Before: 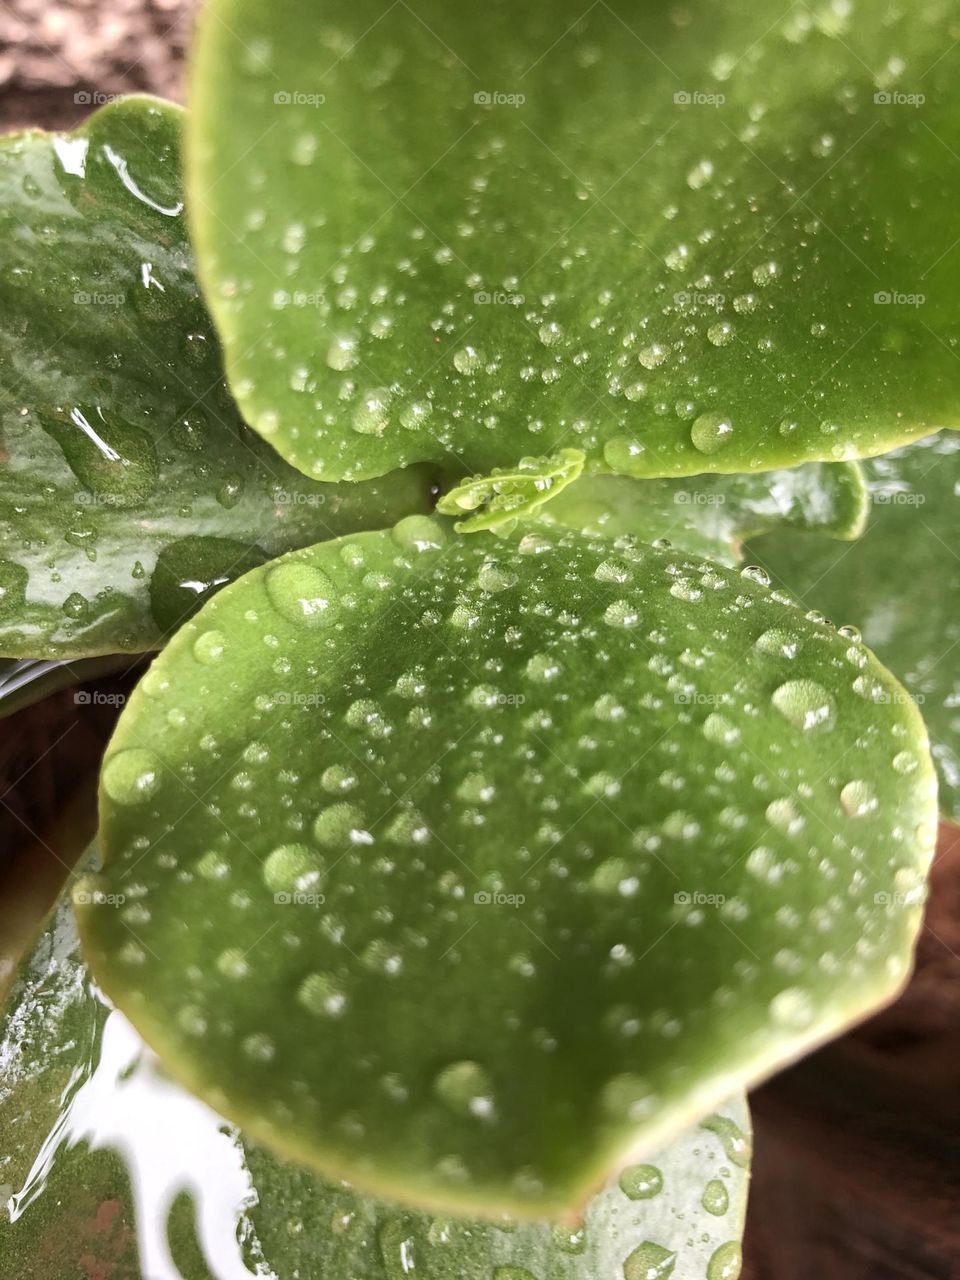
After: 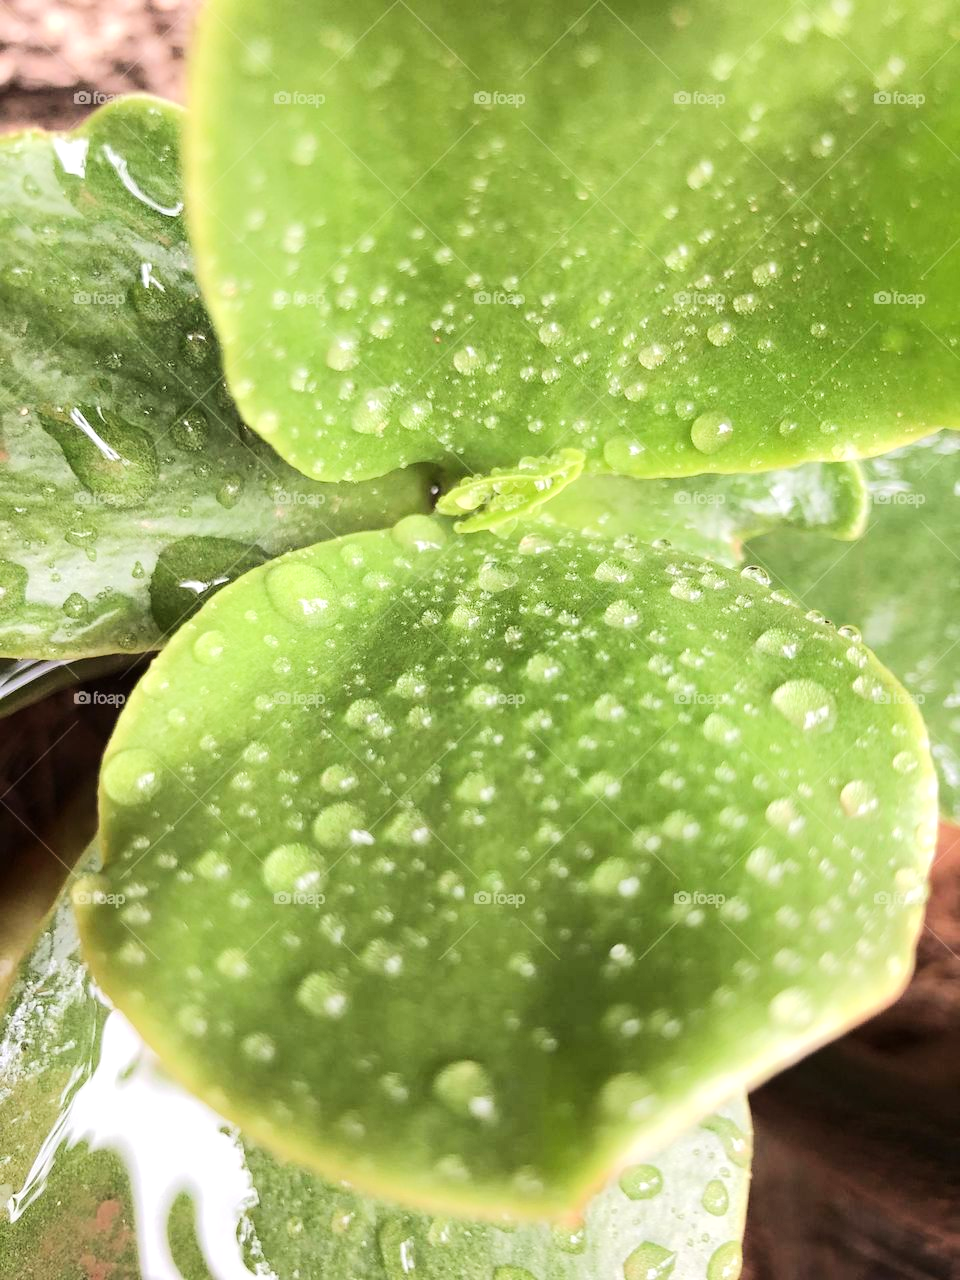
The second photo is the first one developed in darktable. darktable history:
tone equalizer: -7 EV 0.164 EV, -6 EV 0.561 EV, -5 EV 1.16 EV, -4 EV 1.31 EV, -3 EV 1.12 EV, -2 EV 0.6 EV, -1 EV 0.165 EV, edges refinement/feathering 500, mask exposure compensation -1.57 EV, preserve details no
